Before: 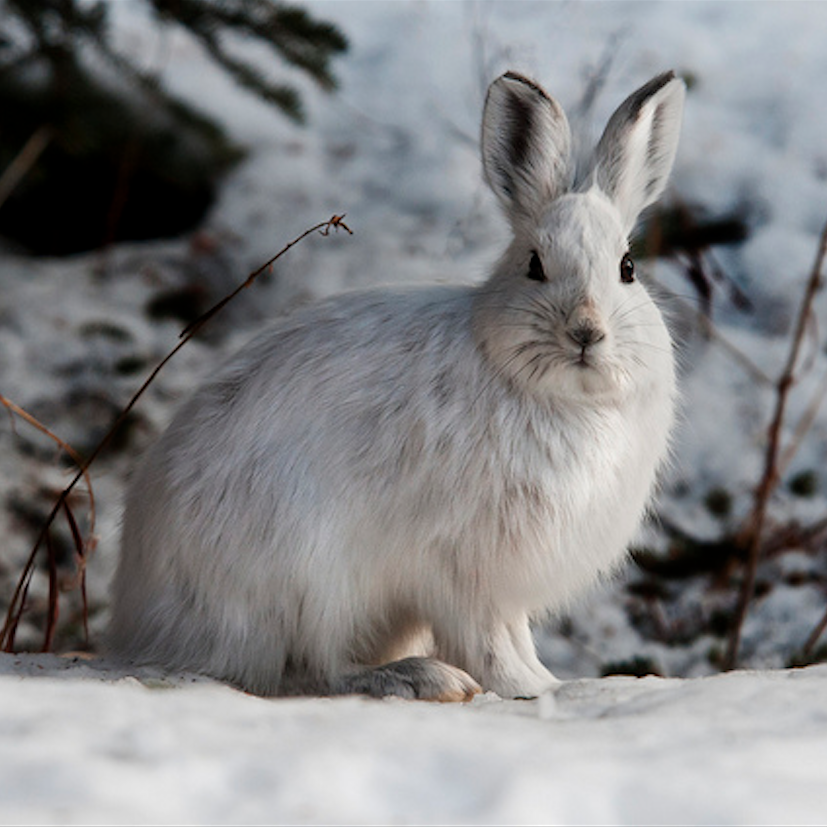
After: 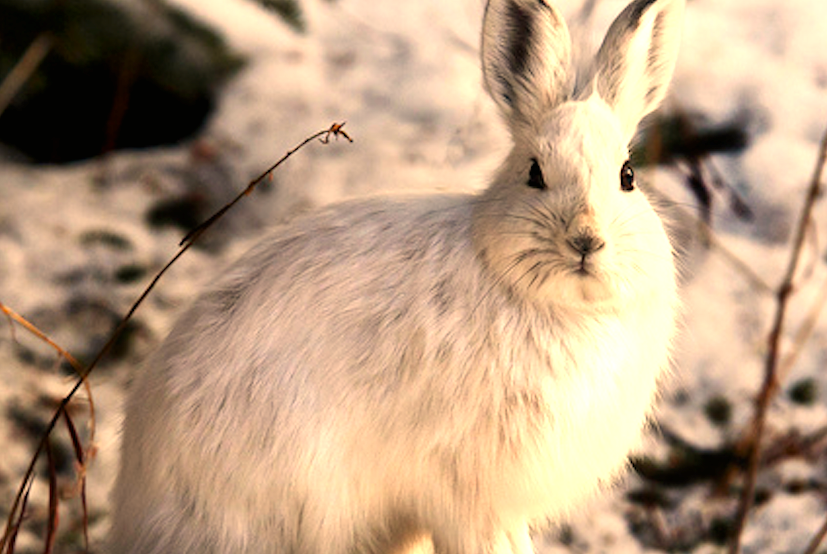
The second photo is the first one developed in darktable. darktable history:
crop: top 11.174%, bottom 21.771%
exposure: black level correction 0, exposure 1.197 EV, compensate exposure bias true, compensate highlight preservation false
color correction: highlights a* 14.93, highlights b* 31.54
